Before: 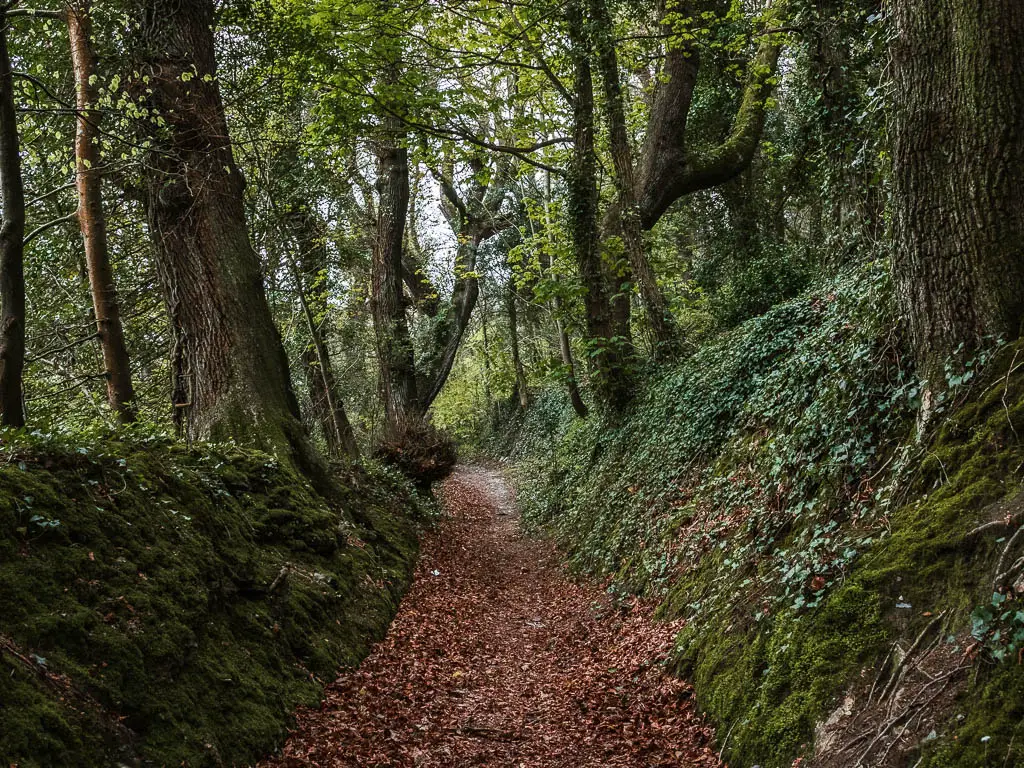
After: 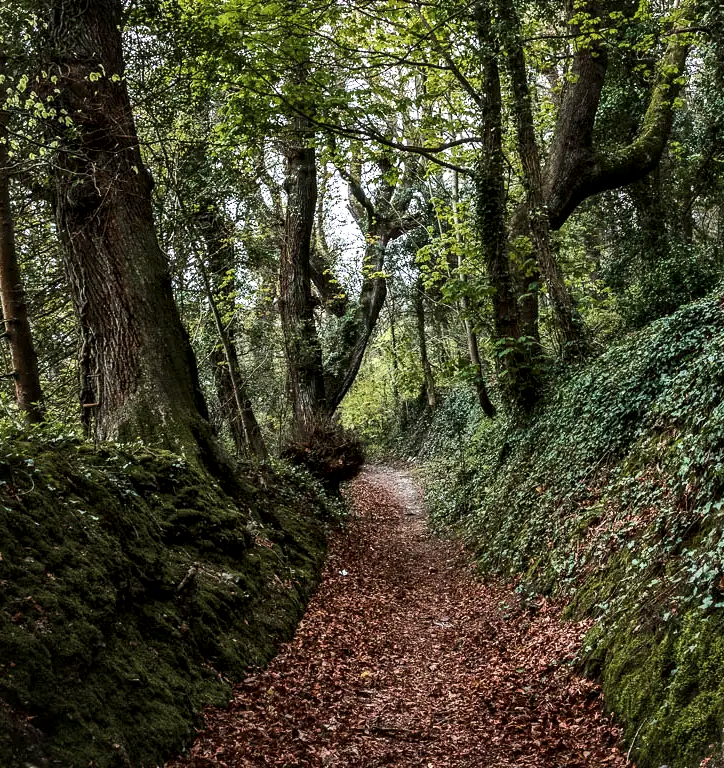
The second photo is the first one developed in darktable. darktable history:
crop and rotate: left 9.061%, right 20.142%
local contrast: mode bilateral grid, contrast 20, coarseness 100, detail 150%, midtone range 0.2
tone equalizer: -8 EV -0.417 EV, -7 EV -0.389 EV, -6 EV -0.333 EV, -5 EV -0.222 EV, -3 EV 0.222 EV, -2 EV 0.333 EV, -1 EV 0.389 EV, +0 EV 0.417 EV, edges refinement/feathering 500, mask exposure compensation -1.57 EV, preserve details no
